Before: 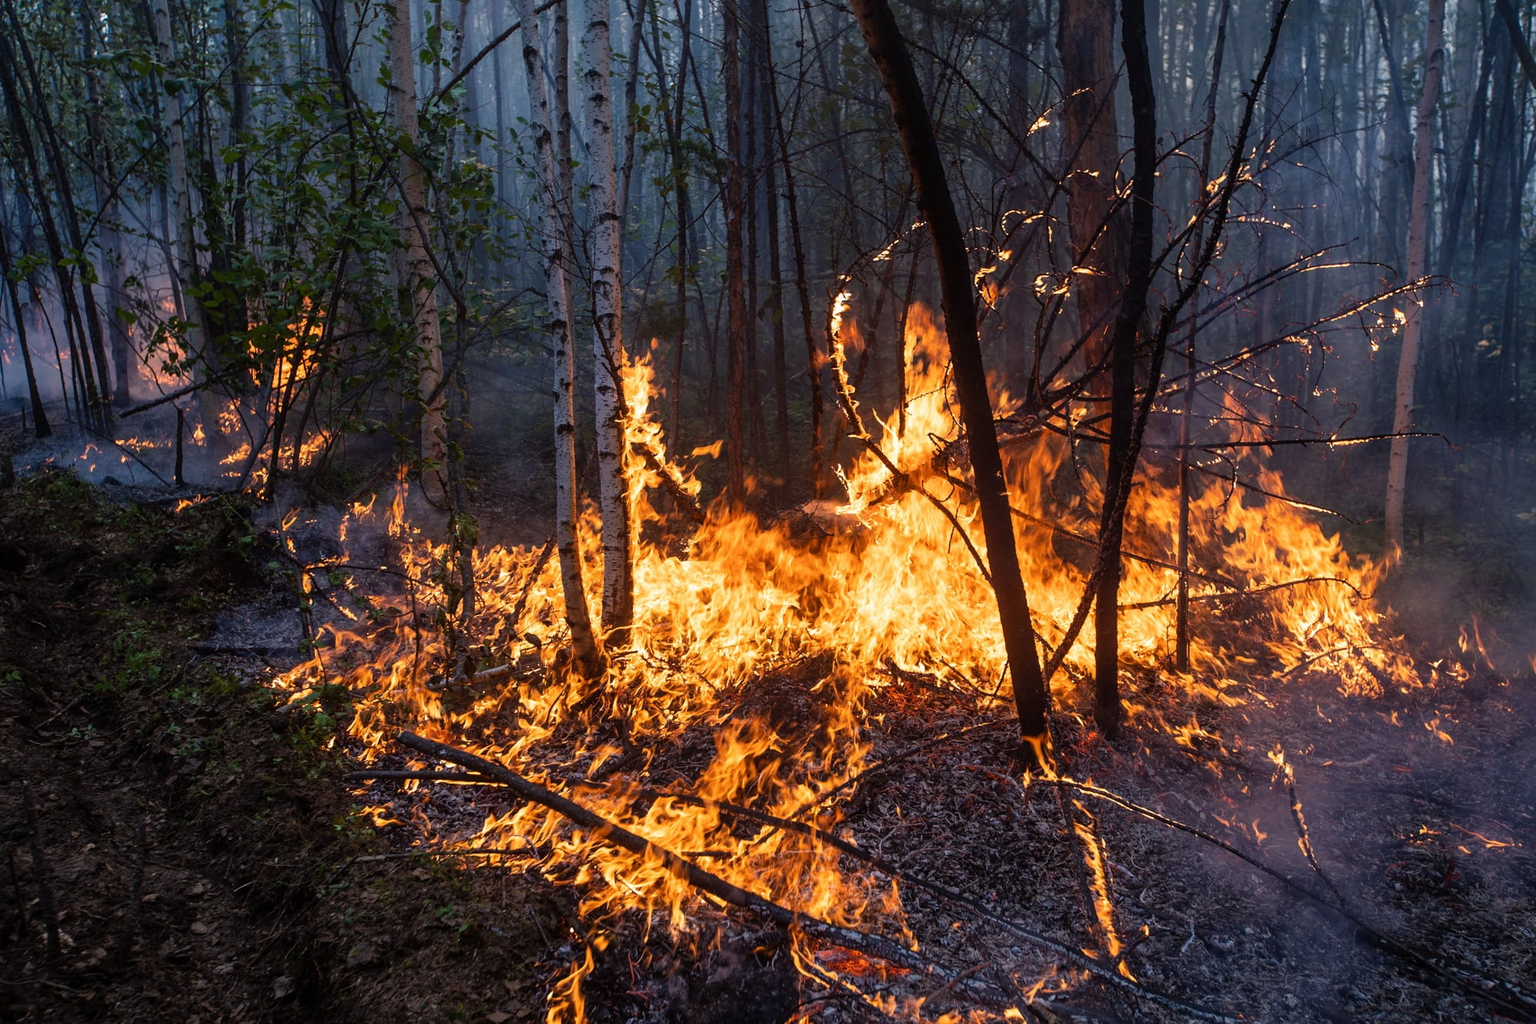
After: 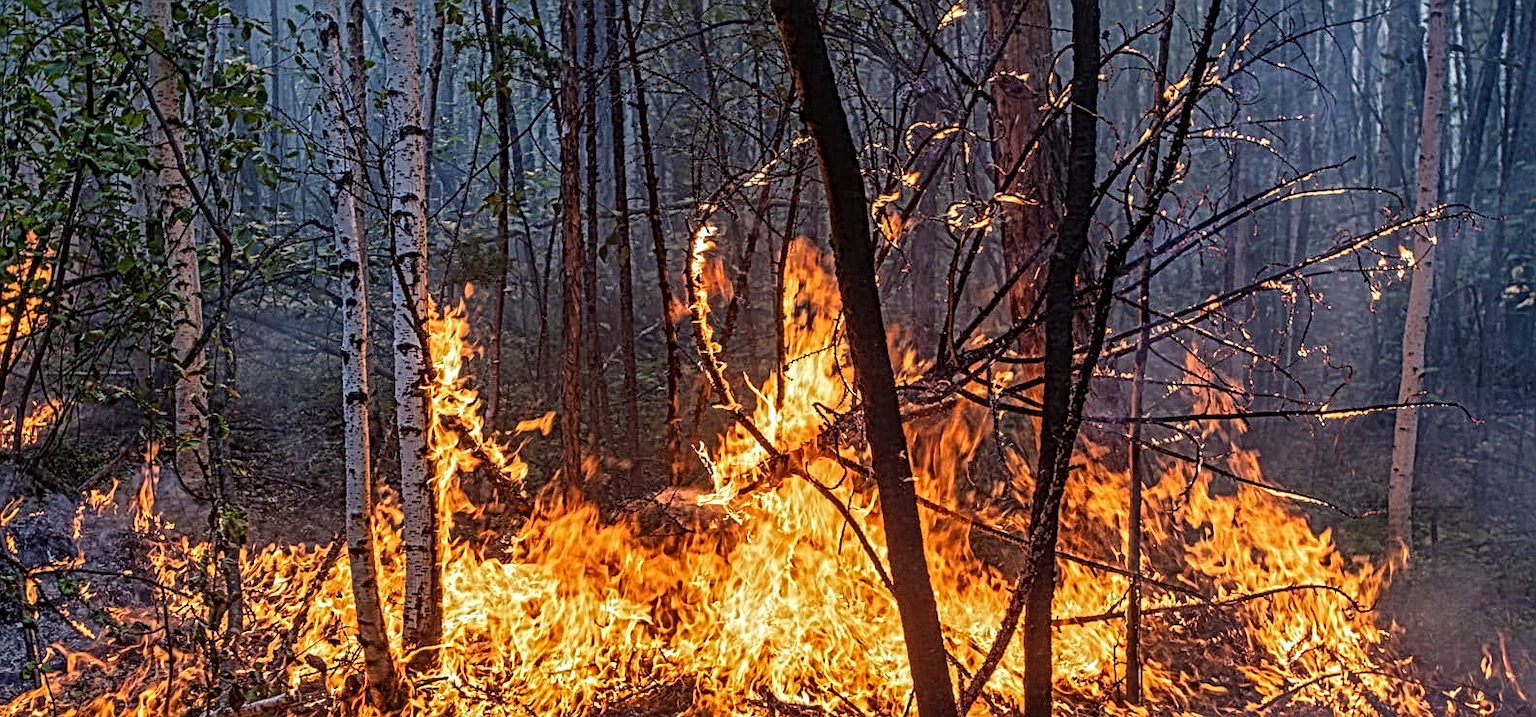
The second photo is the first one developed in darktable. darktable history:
local contrast: mode bilateral grid, contrast 20, coarseness 3, detail 300%, midtone range 0.2
crop: left 18.38%, top 11.092%, right 2.134%, bottom 33.217%
shadows and highlights: on, module defaults
